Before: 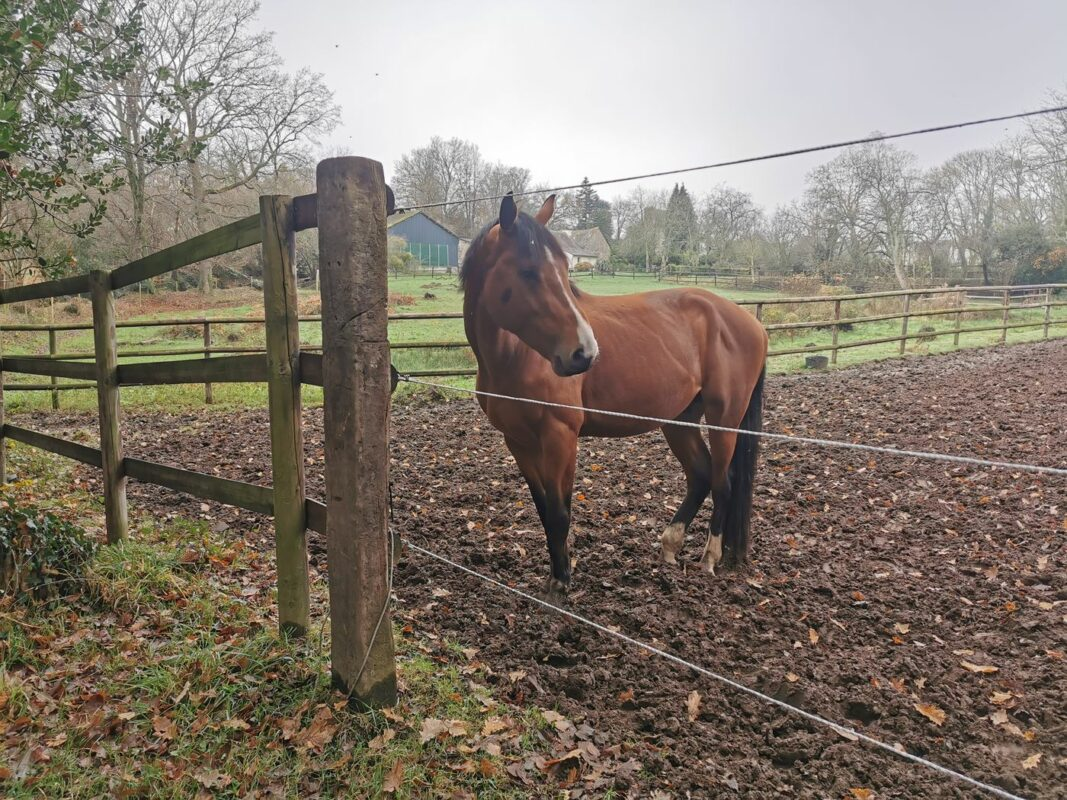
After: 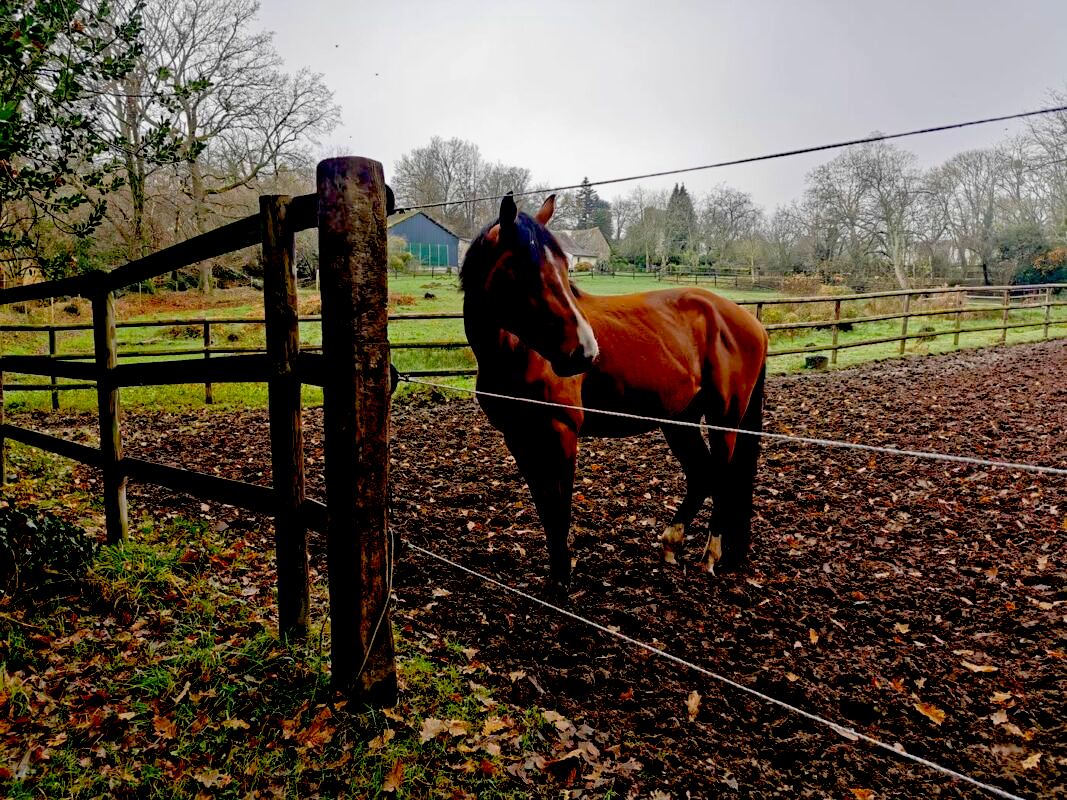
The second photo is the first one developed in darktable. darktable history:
color balance: output saturation 120%
exposure: black level correction 0.1, exposure -0.092 EV, compensate highlight preservation false
